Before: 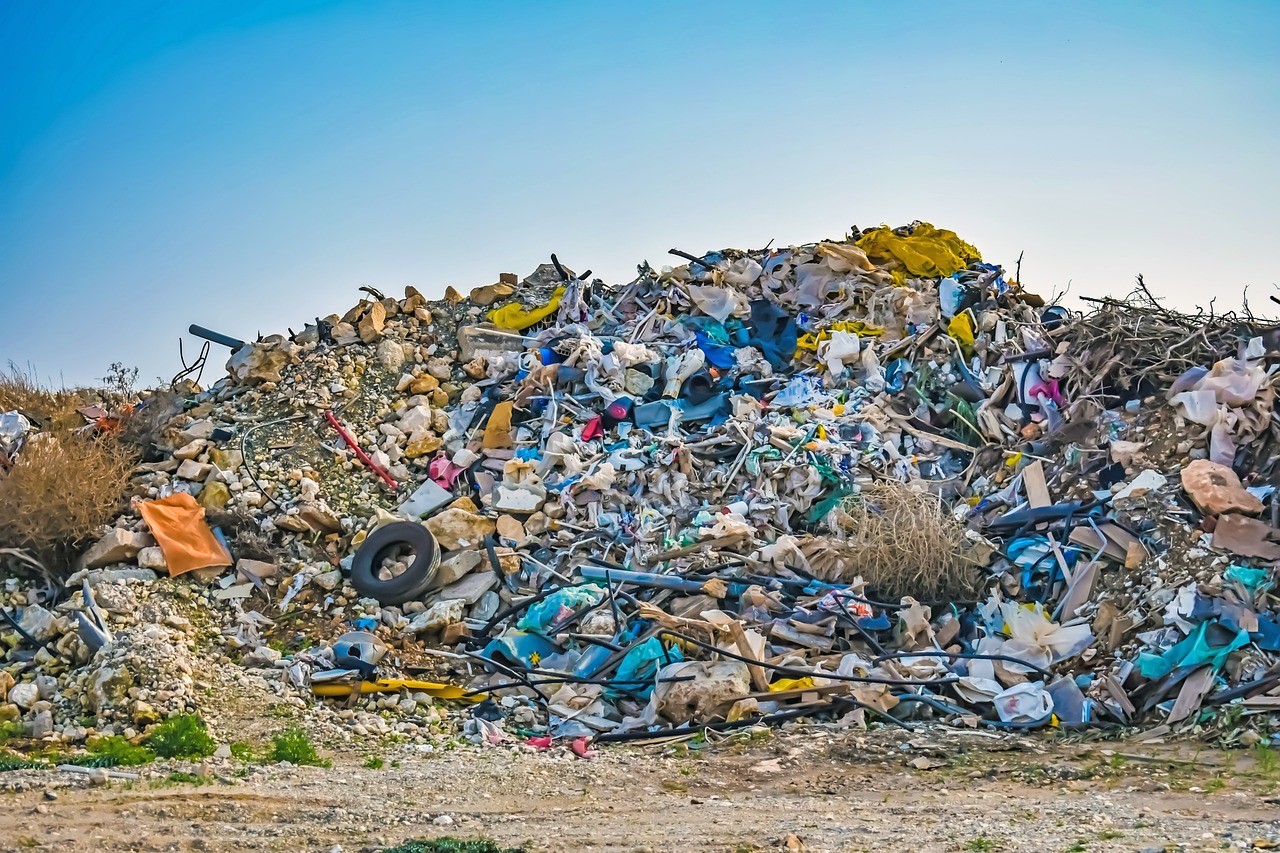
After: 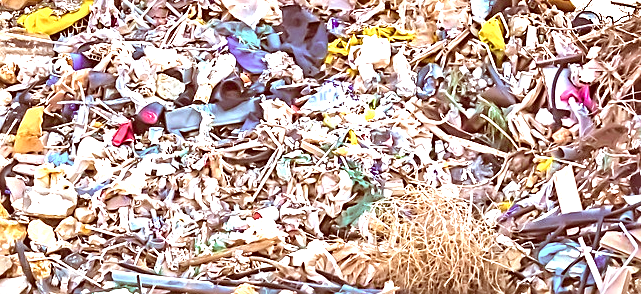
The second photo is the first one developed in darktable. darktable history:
crop: left 36.68%, top 34.685%, right 13.204%, bottom 30.781%
sharpen: amount 0.493
exposure: black level correction 0, exposure 1.708 EV, compensate highlight preservation false
color correction: highlights a* 9.32, highlights b* 8.52, shadows a* 39.88, shadows b* 39.99, saturation 0.816
